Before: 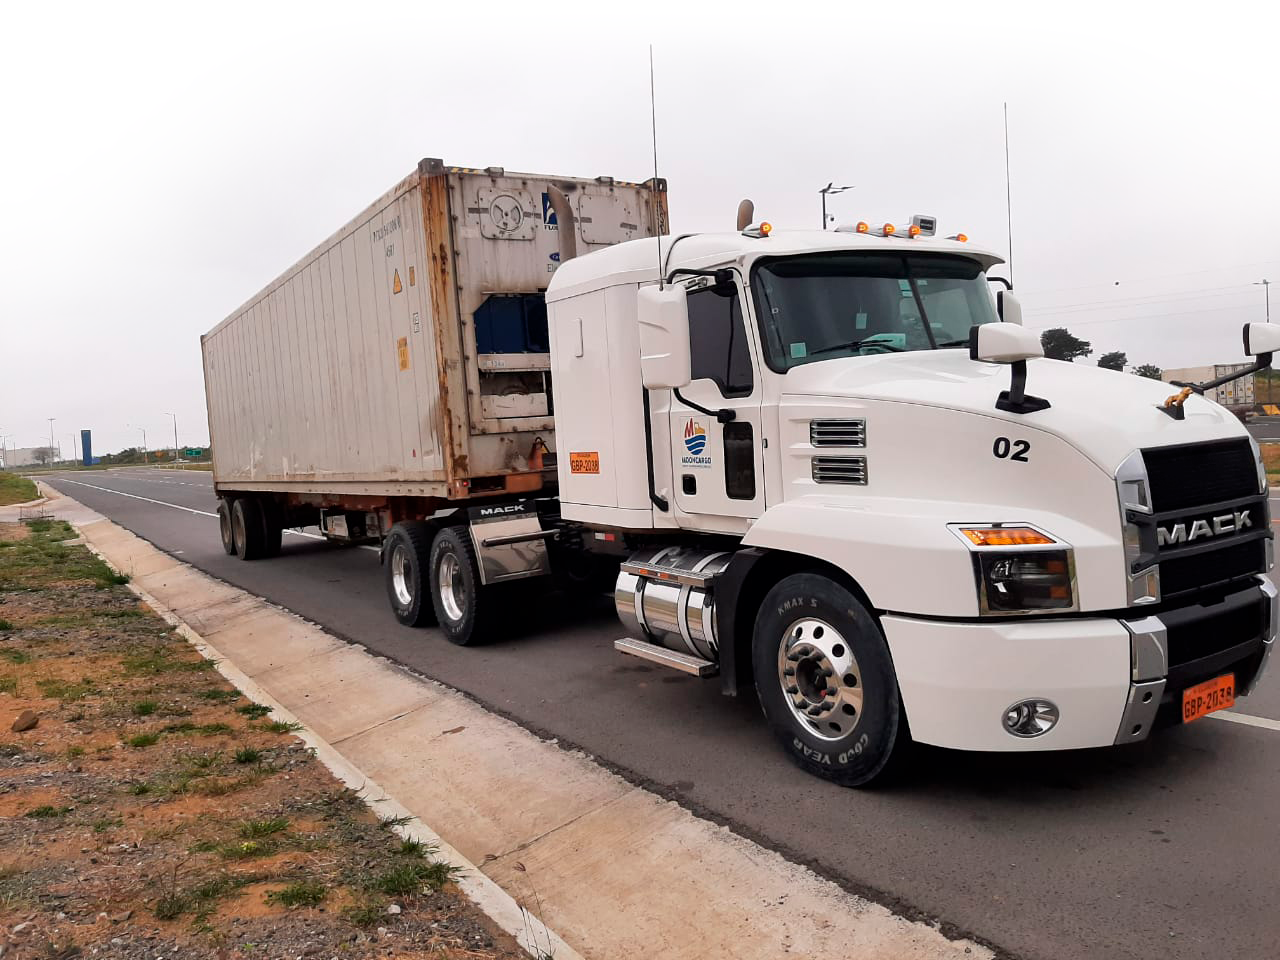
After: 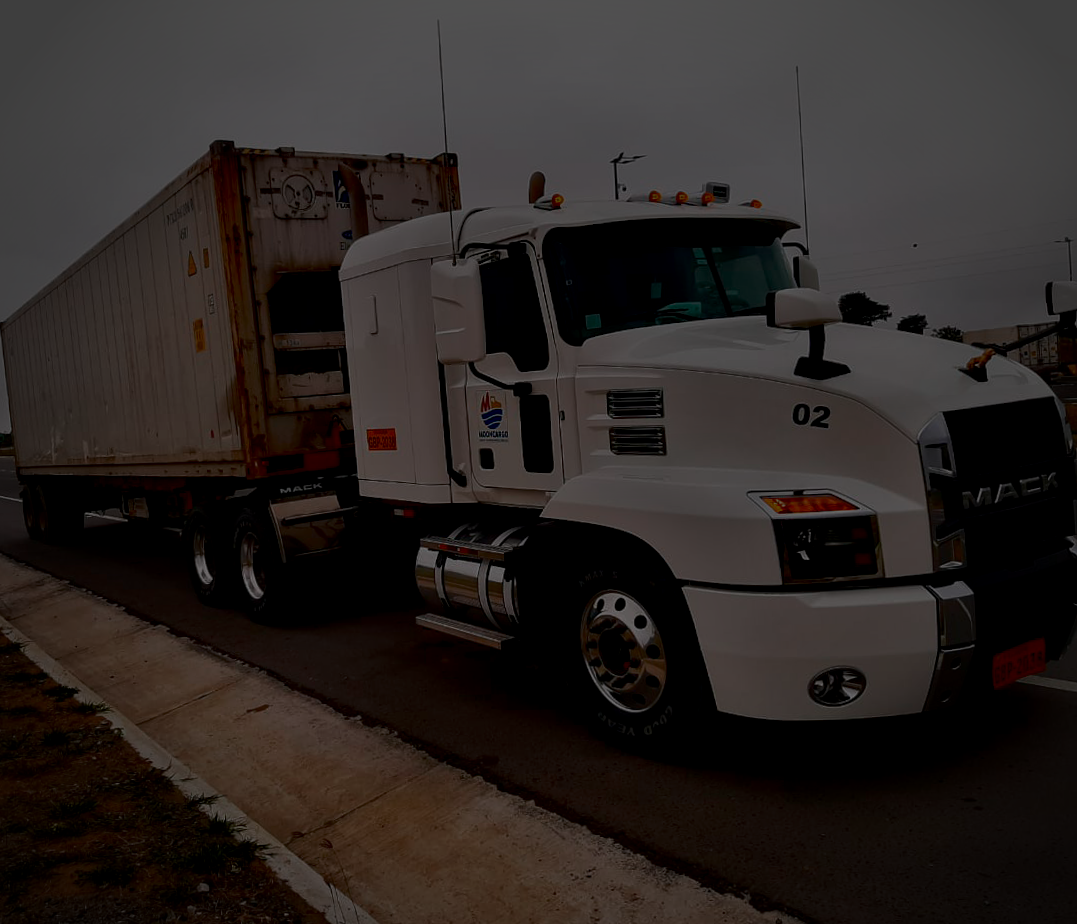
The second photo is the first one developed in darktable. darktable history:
contrast brightness saturation: contrast 0.1, brightness -0.26, saturation 0.14
vignetting: fall-off start 71.74%
tone equalizer: -8 EV -2 EV, -7 EV -2 EV, -6 EV -2 EV, -5 EV -2 EV, -4 EV -2 EV, -3 EV -2 EV, -2 EV -2 EV, -1 EV -1.63 EV, +0 EV -2 EV
crop and rotate: left 14.584%
rotate and perspective: rotation -1.32°, lens shift (horizontal) -0.031, crop left 0.015, crop right 0.985, crop top 0.047, crop bottom 0.982
local contrast: on, module defaults
exposure: compensate highlight preservation false
color balance rgb: shadows lift › luminance -10%, shadows lift › chroma 1%, shadows lift › hue 113°, power › luminance -15%, highlights gain › chroma 0.2%, highlights gain › hue 333°, global offset › luminance 0.5%, perceptual saturation grading › global saturation 20%, perceptual saturation grading › highlights -50%, perceptual saturation grading › shadows 25%, contrast -10%
